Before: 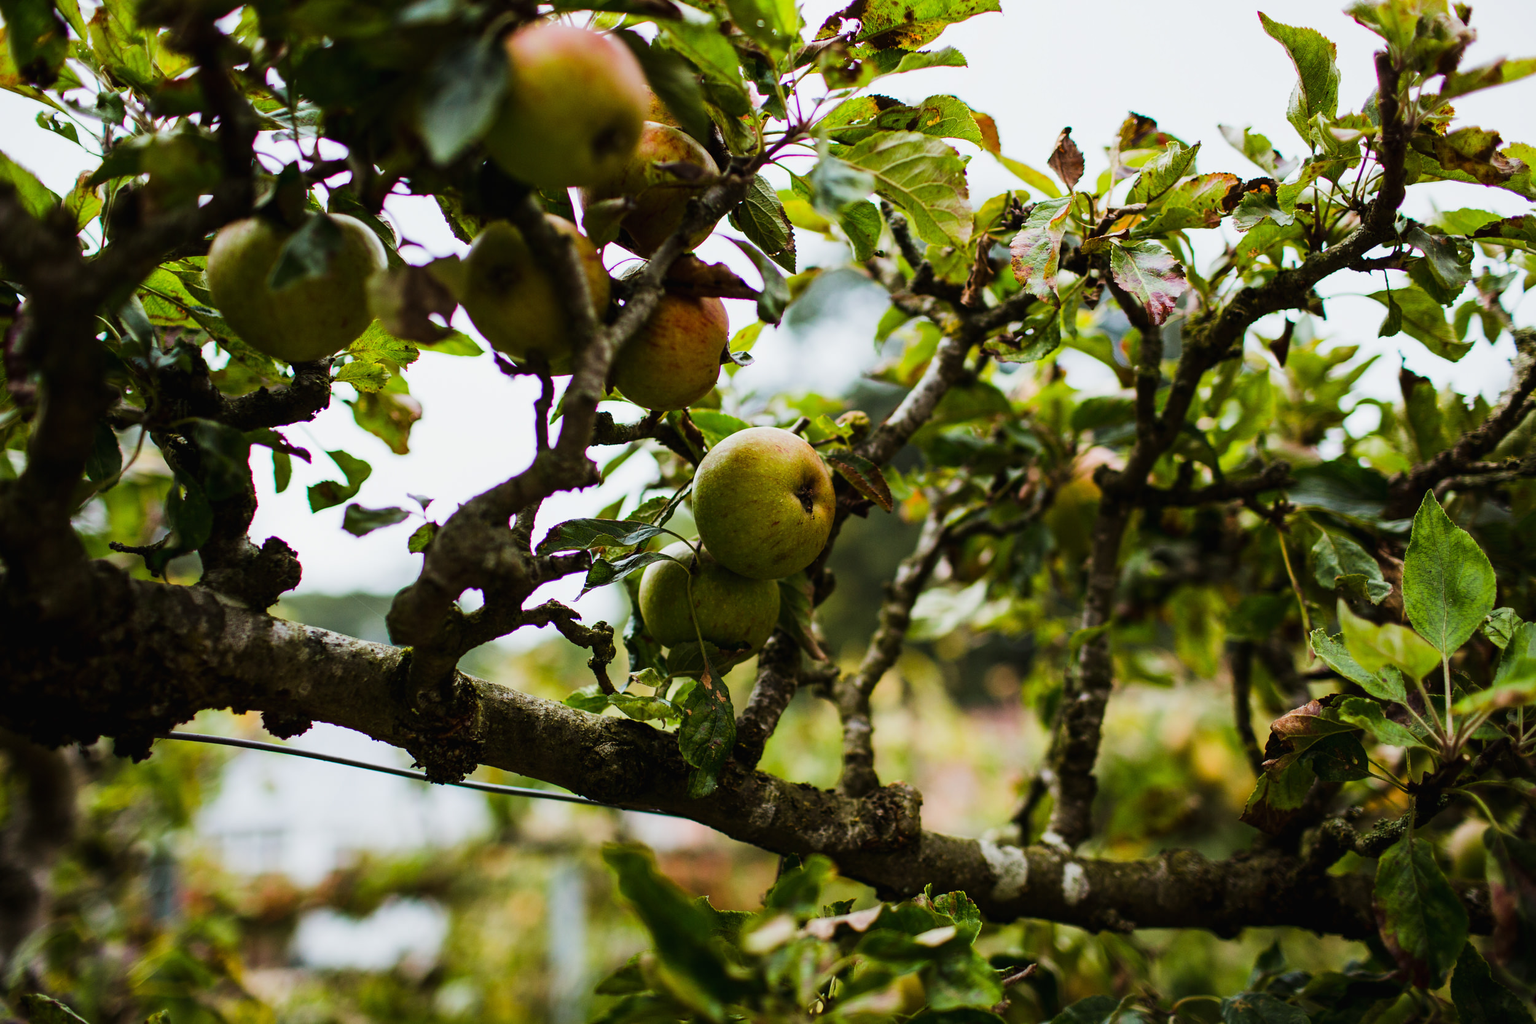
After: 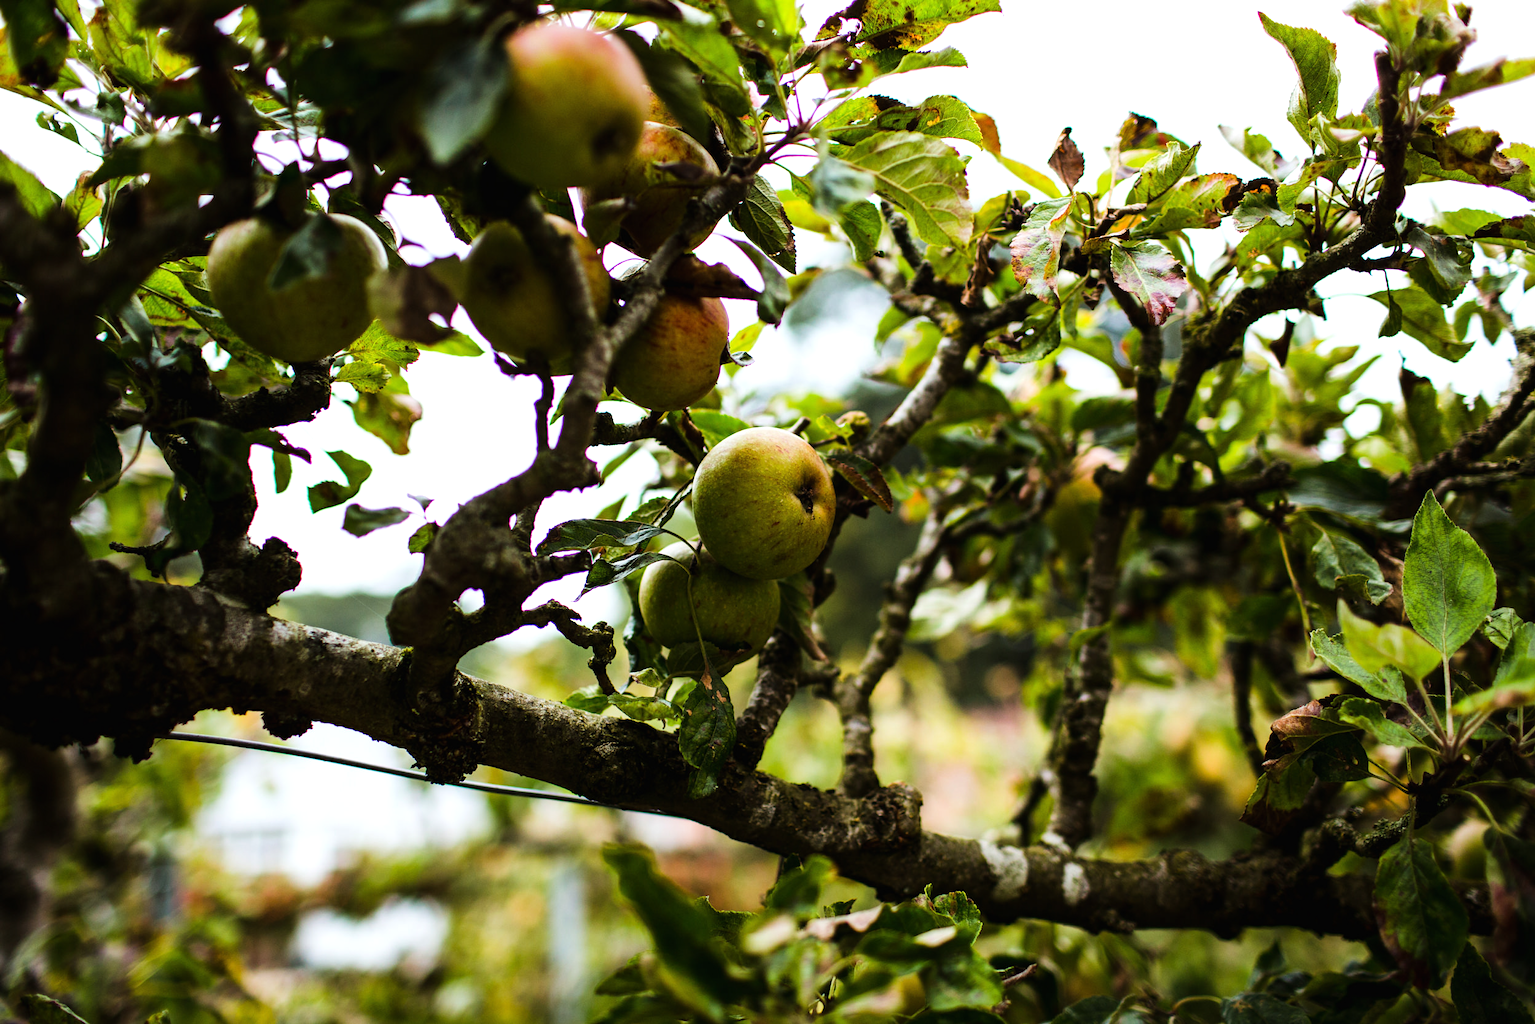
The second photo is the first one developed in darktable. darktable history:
tone equalizer: -8 EV -0.456 EV, -7 EV -0.389 EV, -6 EV -0.313 EV, -5 EV -0.235 EV, -3 EV 0.203 EV, -2 EV 0.319 EV, -1 EV 0.398 EV, +0 EV 0.446 EV, mask exposure compensation -0.5 EV
